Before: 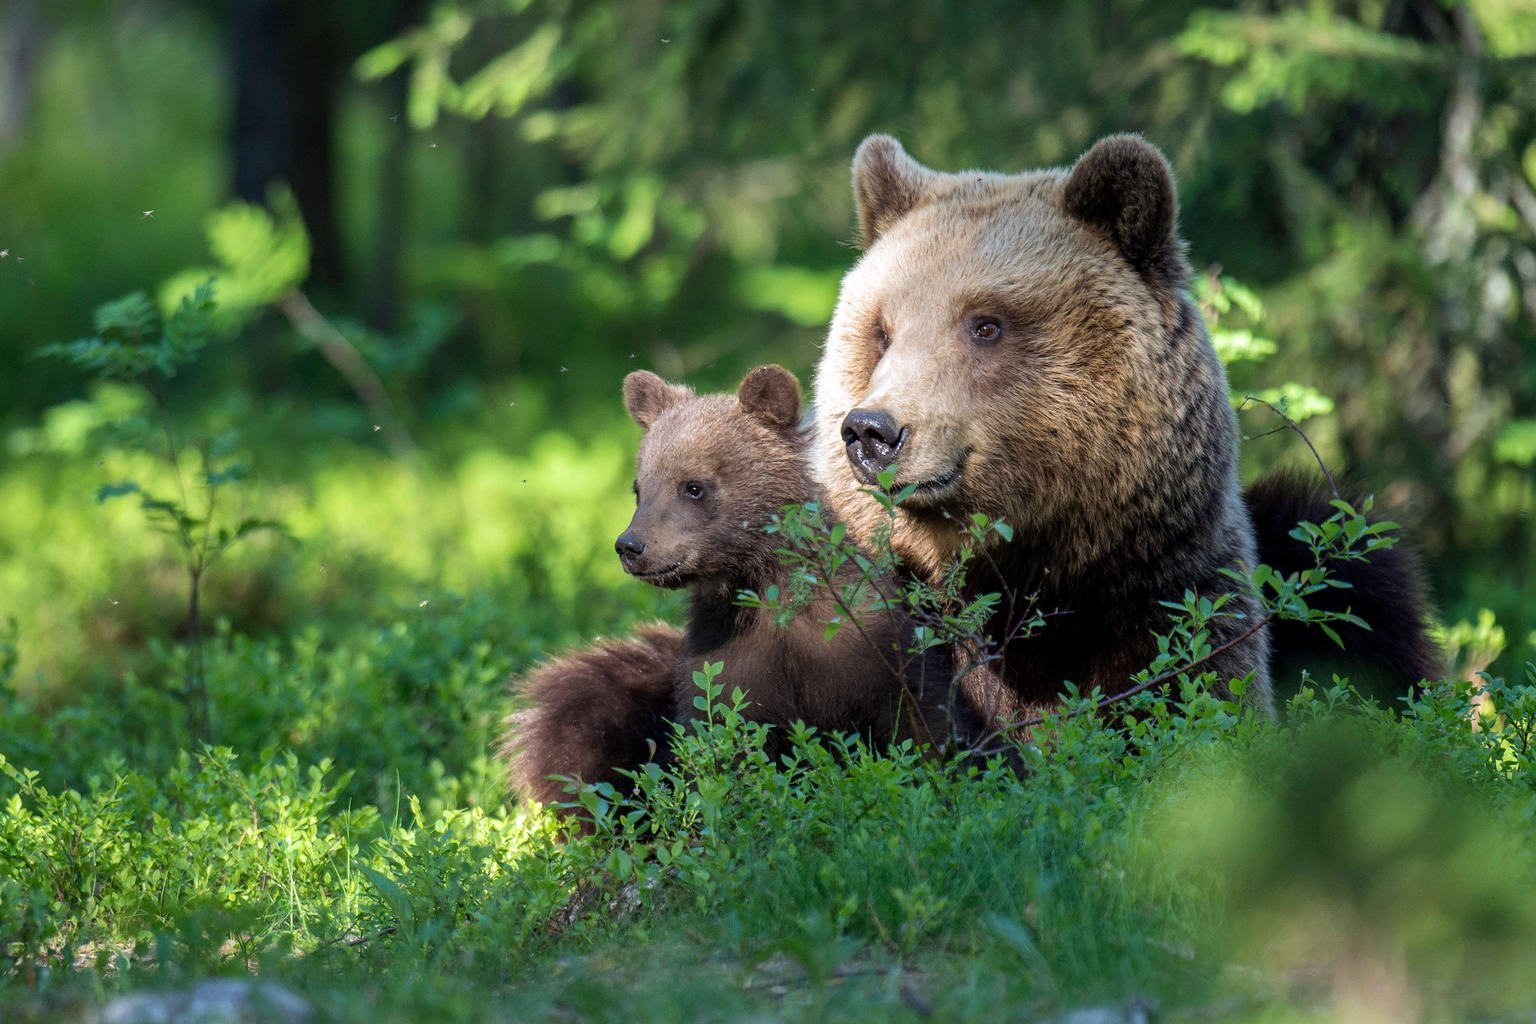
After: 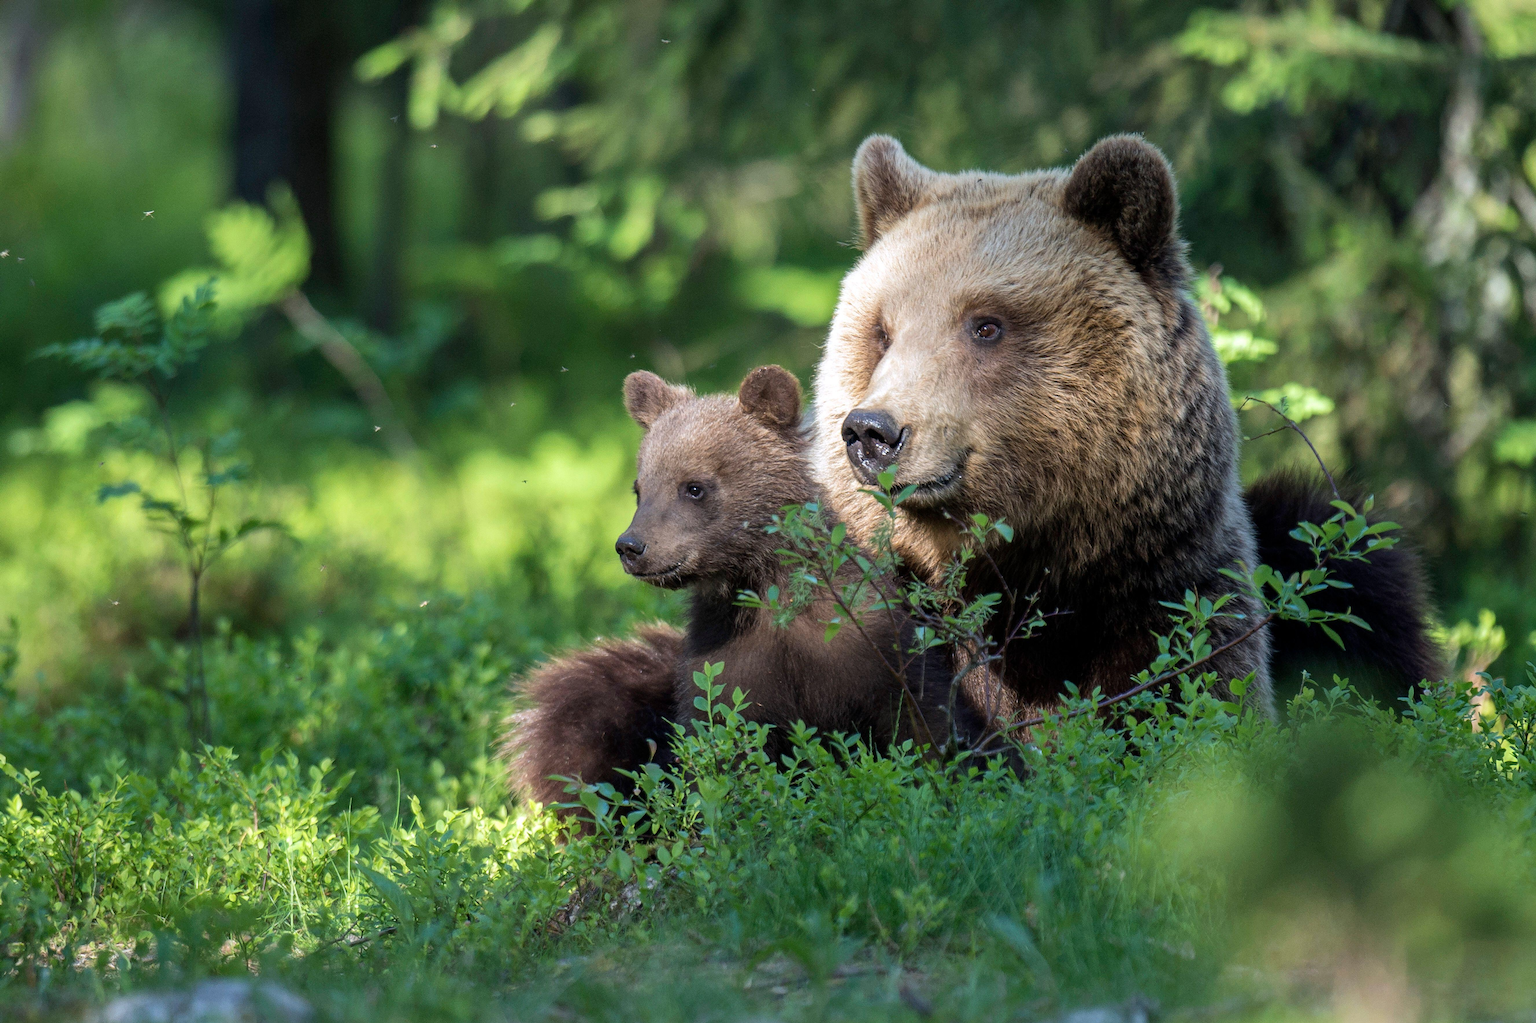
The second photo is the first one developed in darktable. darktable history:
exposure: compensate exposure bias true, compensate highlight preservation false
contrast brightness saturation: saturation -0.067
